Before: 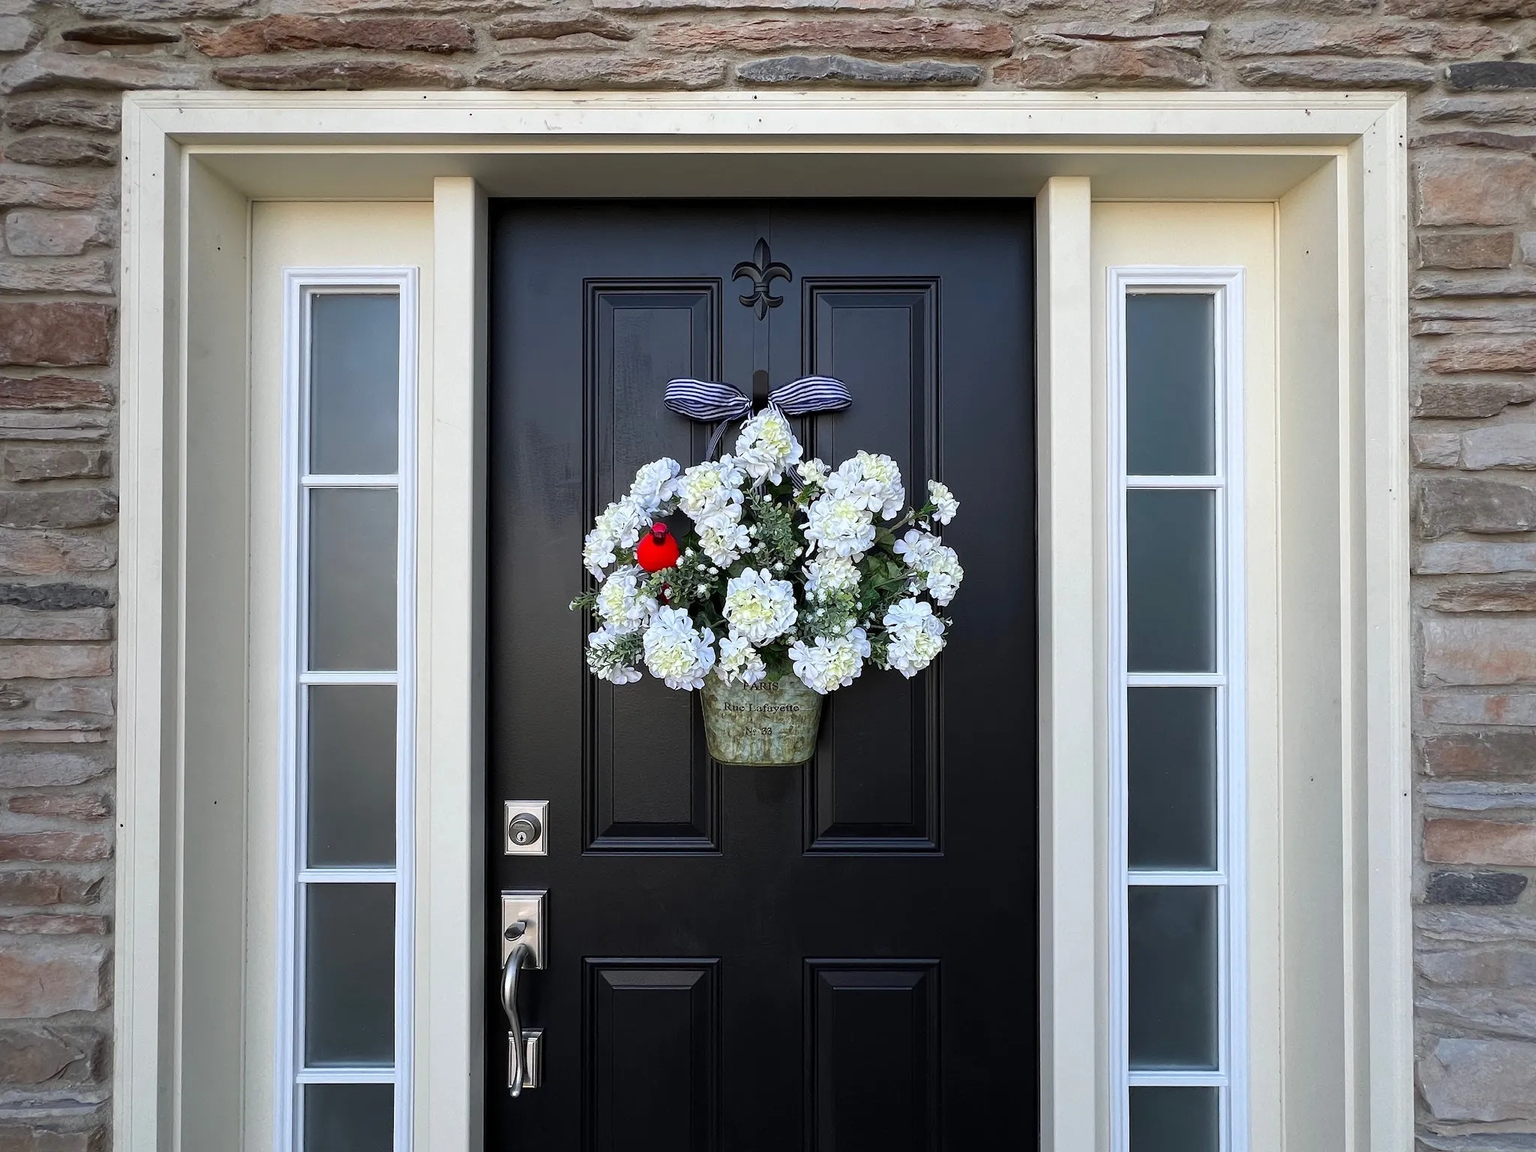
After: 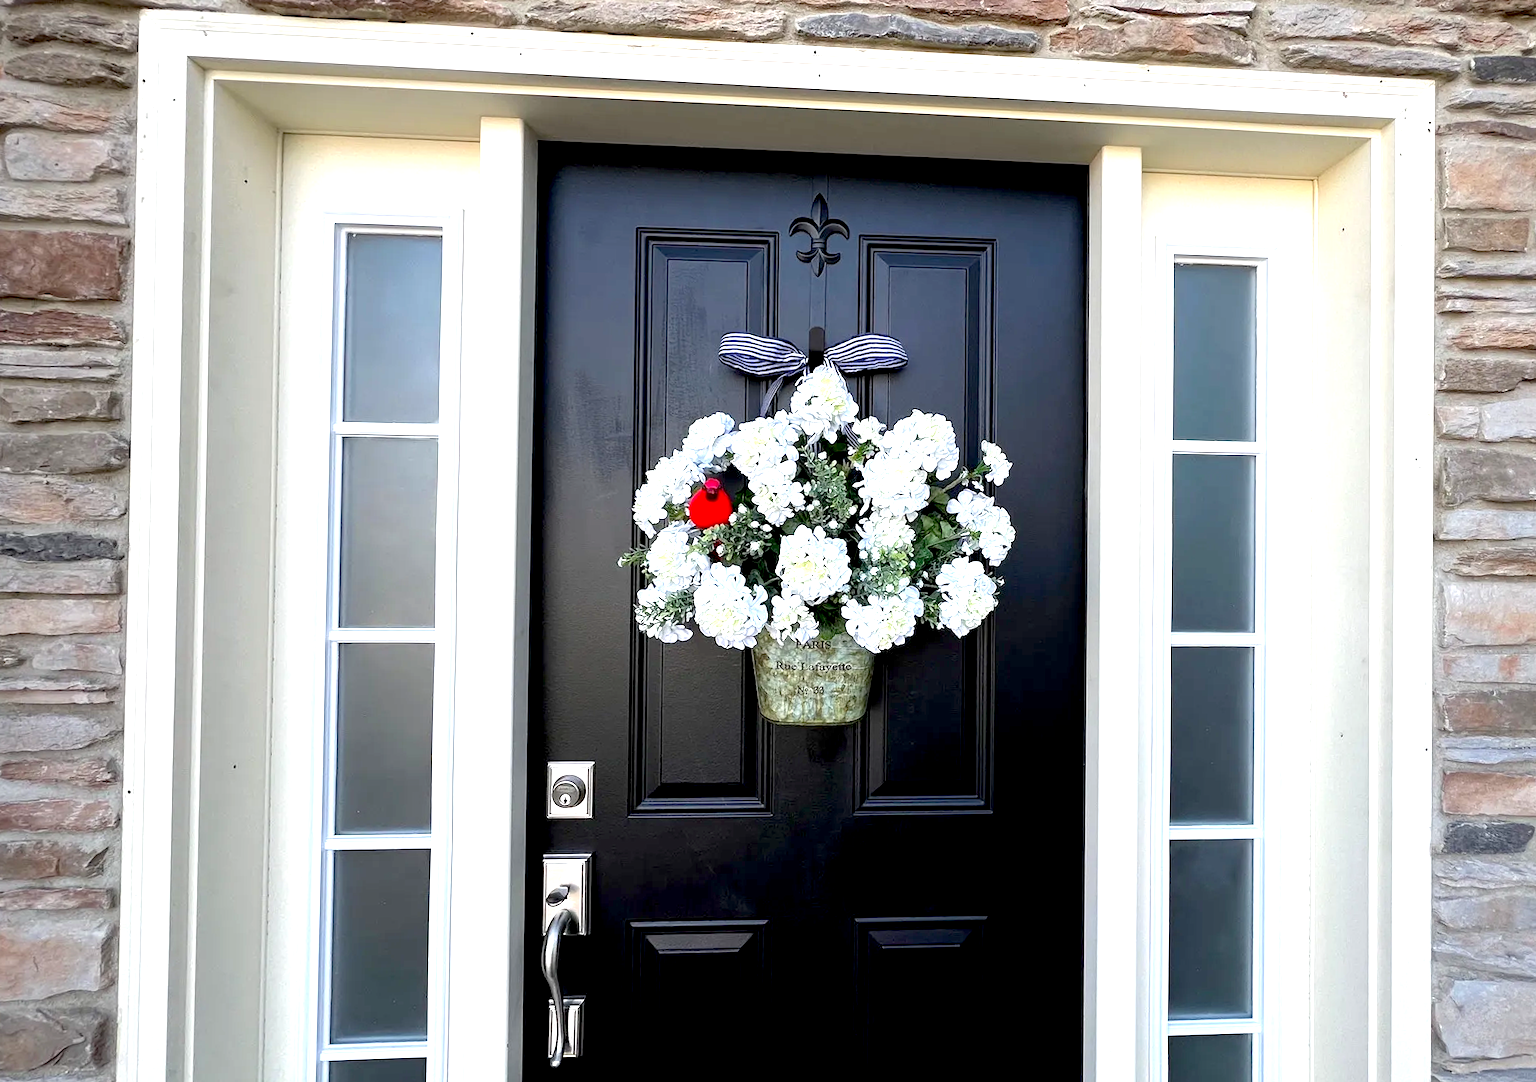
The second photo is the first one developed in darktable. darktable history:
rotate and perspective: rotation 0.679°, lens shift (horizontal) 0.136, crop left 0.009, crop right 0.991, crop top 0.078, crop bottom 0.95
exposure: black level correction 0.01, exposure 1 EV, compensate highlight preservation false
